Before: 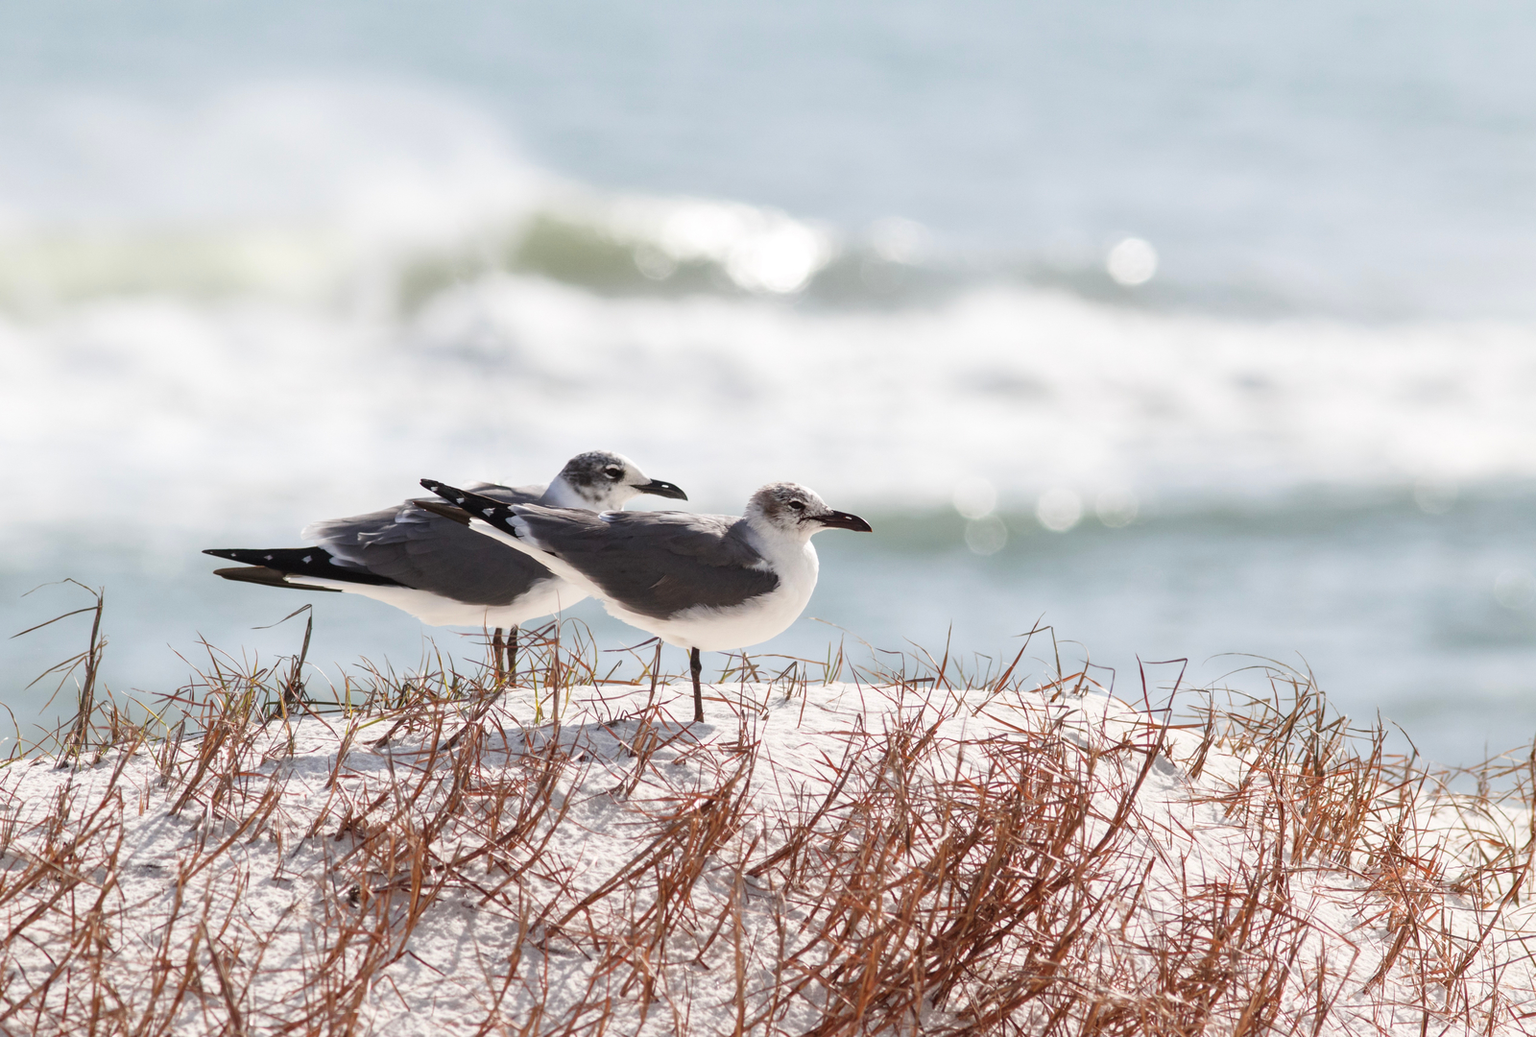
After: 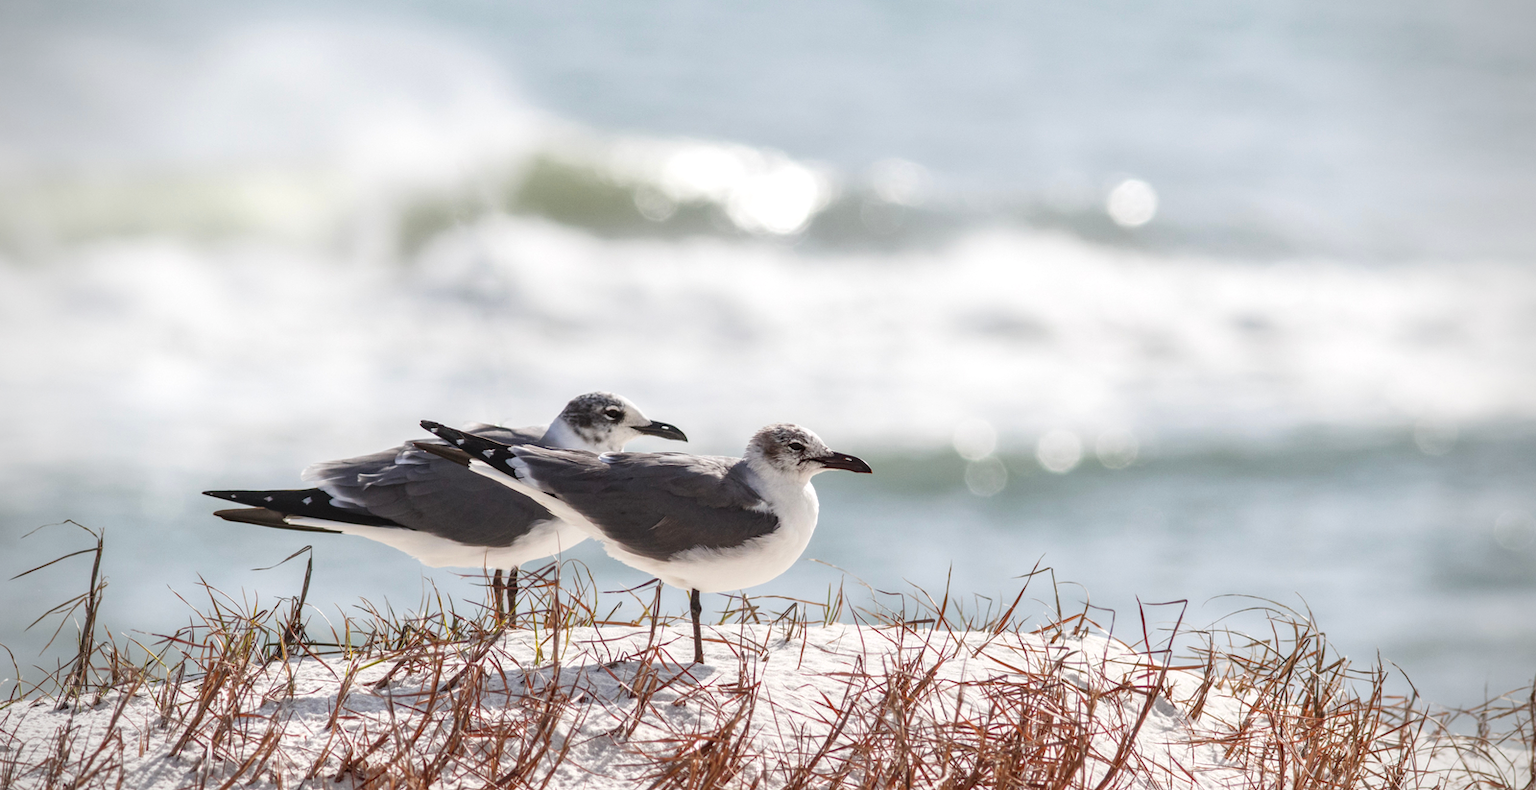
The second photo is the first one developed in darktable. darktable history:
crop: top 5.735%, bottom 17.981%
local contrast: on, module defaults
vignetting: on, module defaults
